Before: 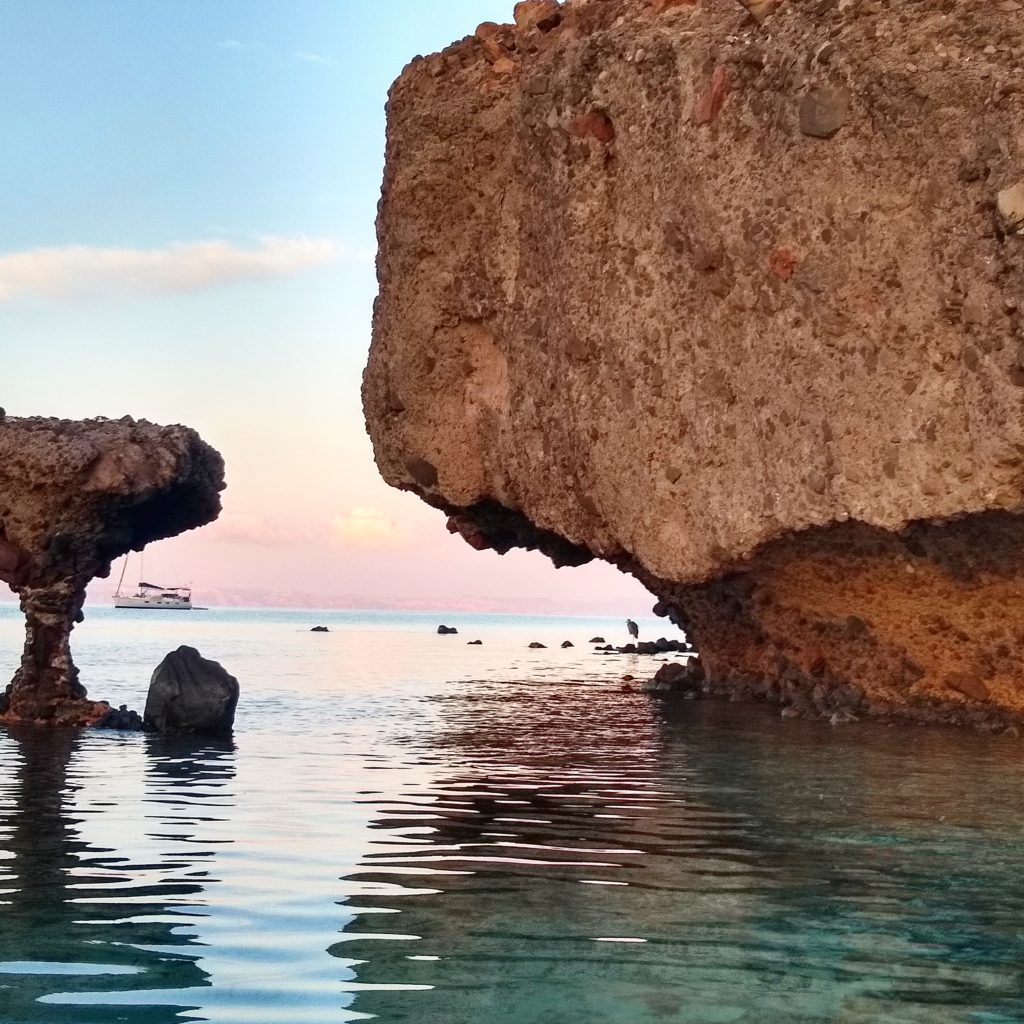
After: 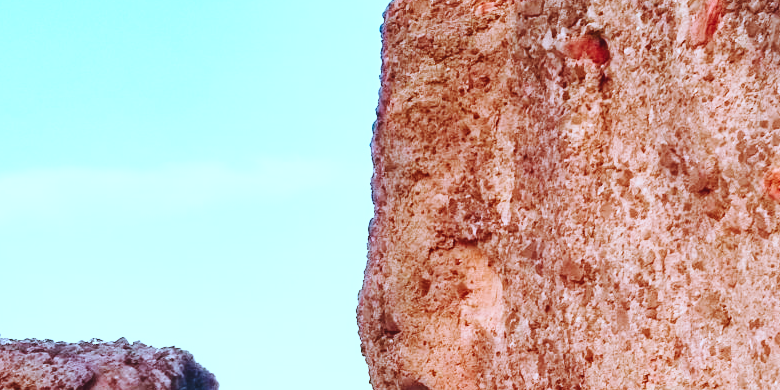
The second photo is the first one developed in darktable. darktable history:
white balance: red 1.009, blue 0.985
color balance rgb: perceptual saturation grading › global saturation 20%, perceptual saturation grading › highlights -25%, perceptual saturation grading › shadows 25%
exposure: black level correction -0.005, exposure 0.054 EV, compensate highlight preservation false
contrast brightness saturation: contrast 0.2, brightness 0.15, saturation 0.14
crop: left 0.579%, top 7.627%, right 23.167%, bottom 54.275%
base curve: curves: ch0 [(0, 0) (0.028, 0.03) (0.121, 0.232) (0.46, 0.748) (0.859, 0.968) (1, 1)], preserve colors none
color correction: highlights a* -9.35, highlights b* -23.15
color calibration: x 0.37, y 0.382, temperature 4313.32 K
